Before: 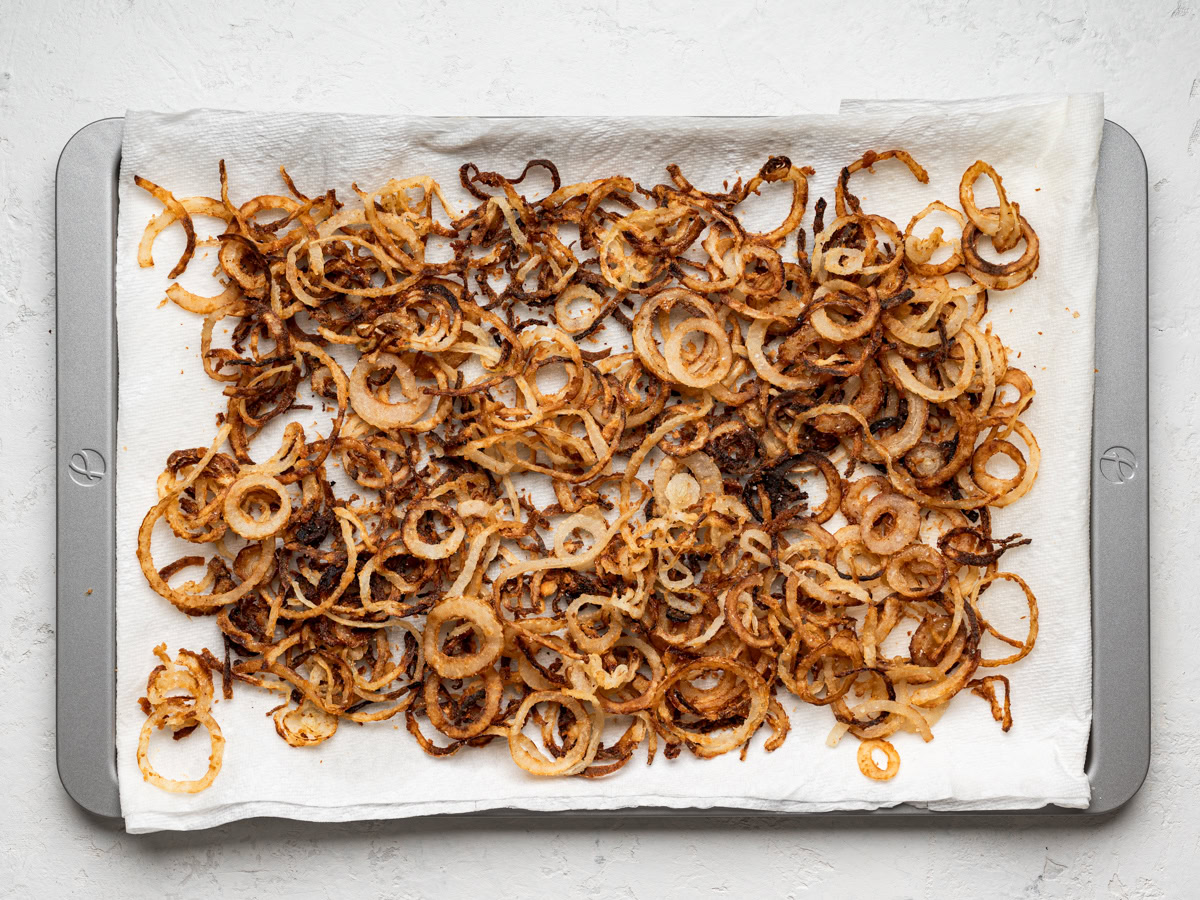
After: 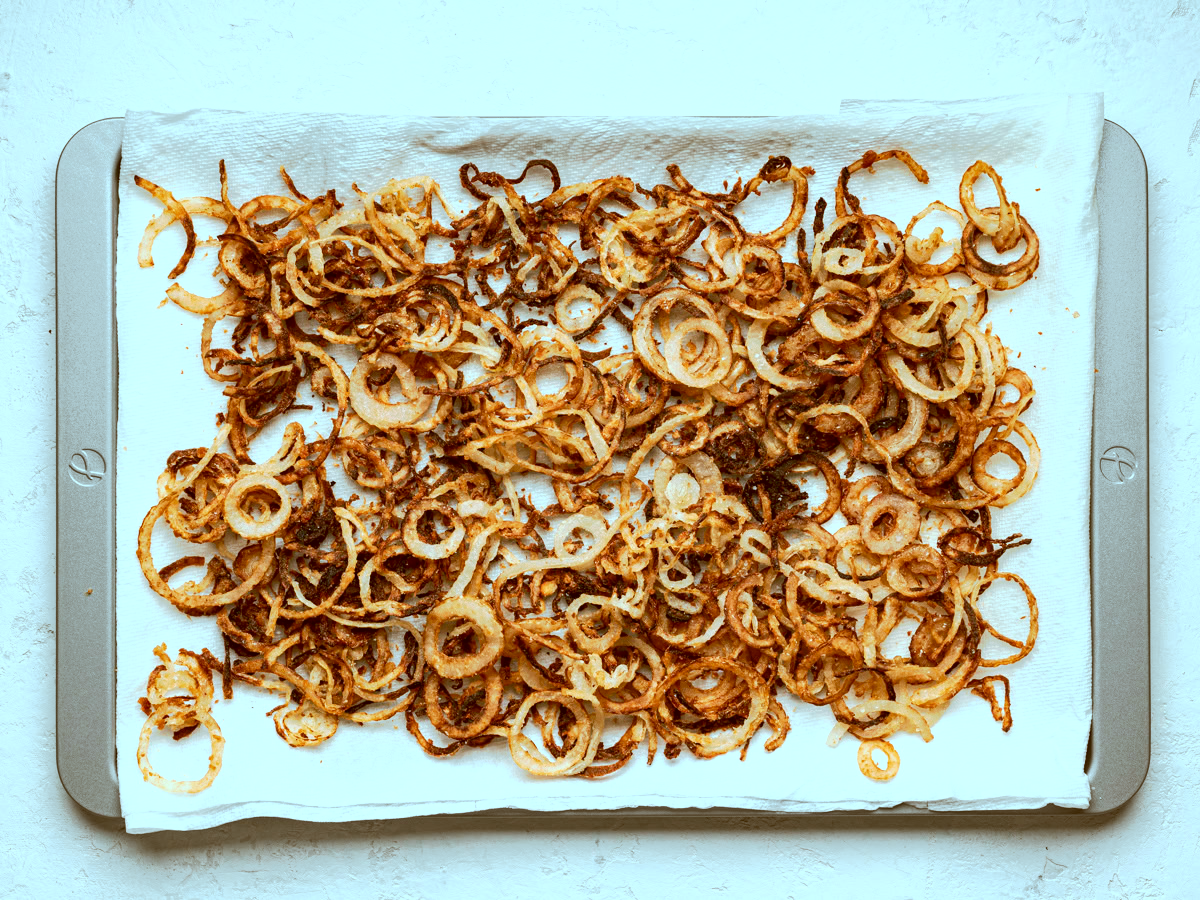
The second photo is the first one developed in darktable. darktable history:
tone curve: curves: ch0 [(0, 0) (0.003, 0.024) (0.011, 0.029) (0.025, 0.044) (0.044, 0.072) (0.069, 0.104) (0.1, 0.131) (0.136, 0.159) (0.177, 0.191) (0.224, 0.245) (0.277, 0.298) (0.335, 0.354) (0.399, 0.428) (0.468, 0.503) (0.543, 0.596) (0.623, 0.684) (0.709, 0.781) (0.801, 0.843) (0.898, 0.946) (1, 1)], preserve colors none
local contrast: highlights 100%, shadows 100%, detail 120%, midtone range 0.2
color correction: highlights a* -14.62, highlights b* -16.22, shadows a* 10.12, shadows b* 29.4
